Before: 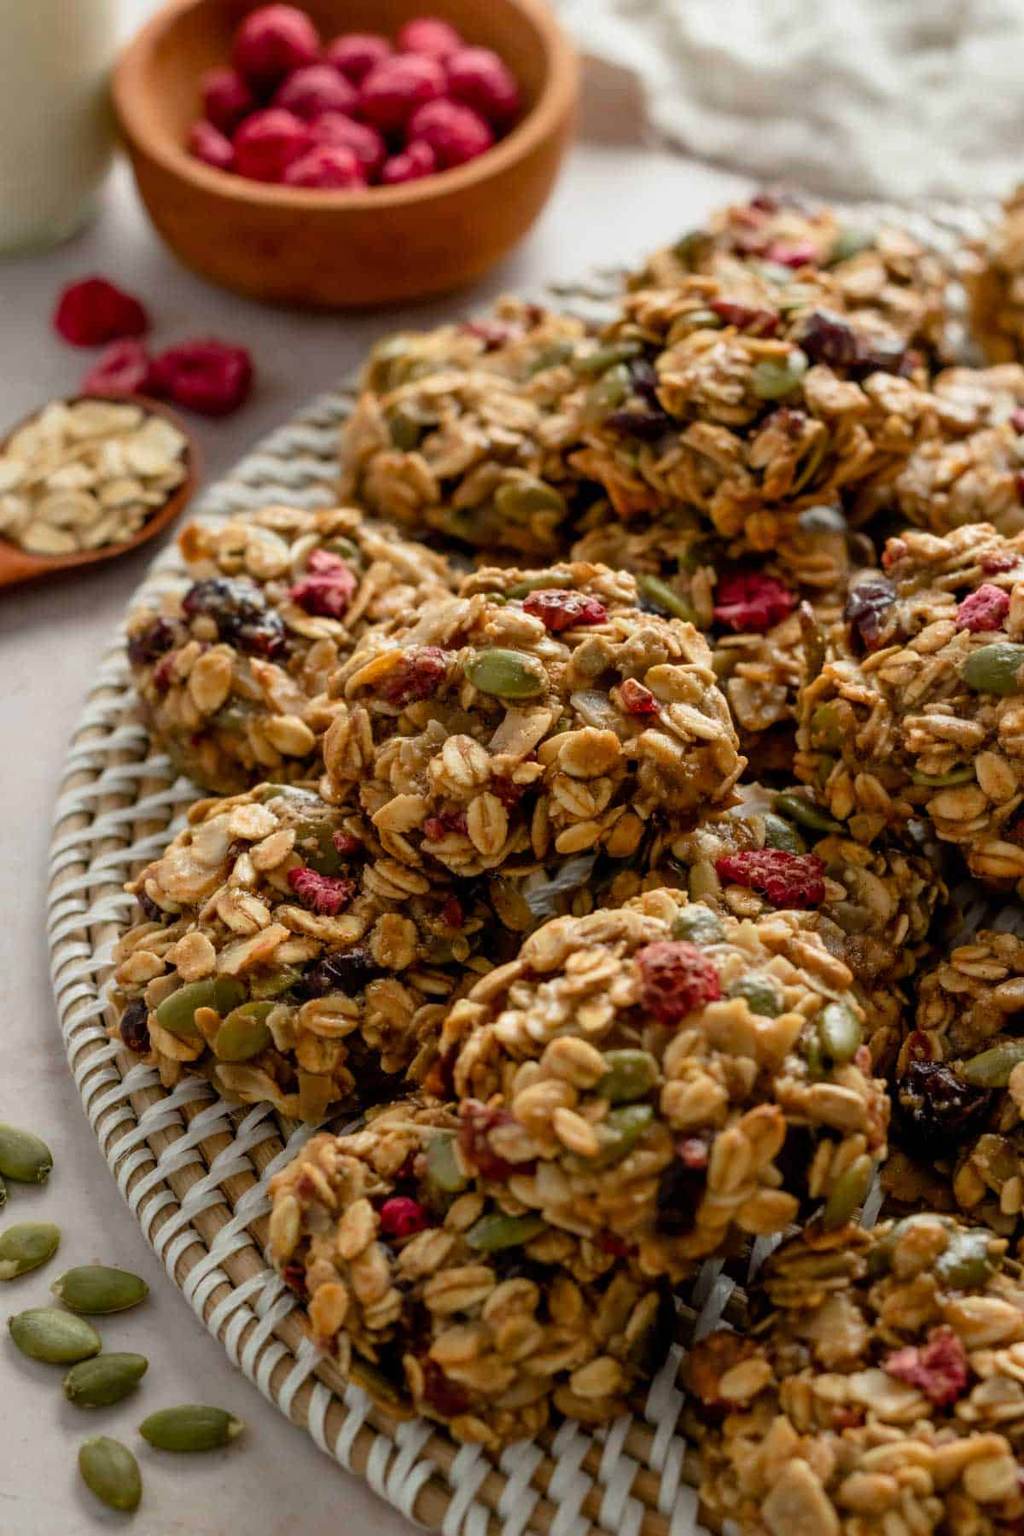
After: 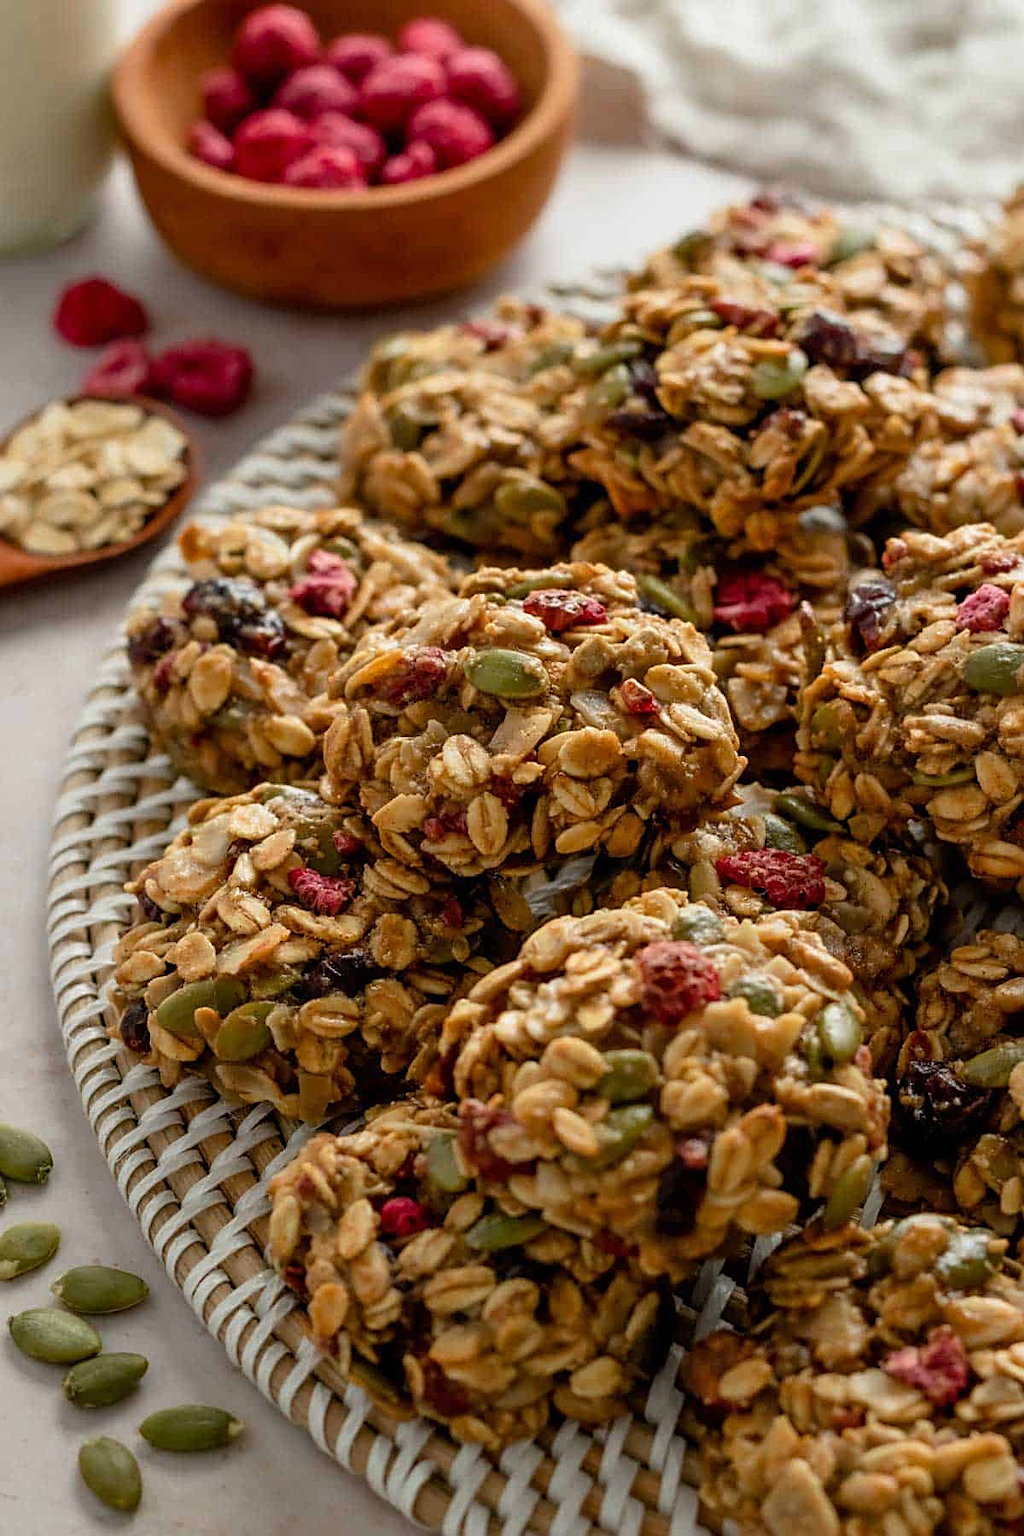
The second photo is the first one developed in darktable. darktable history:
sharpen: amount 0.54
